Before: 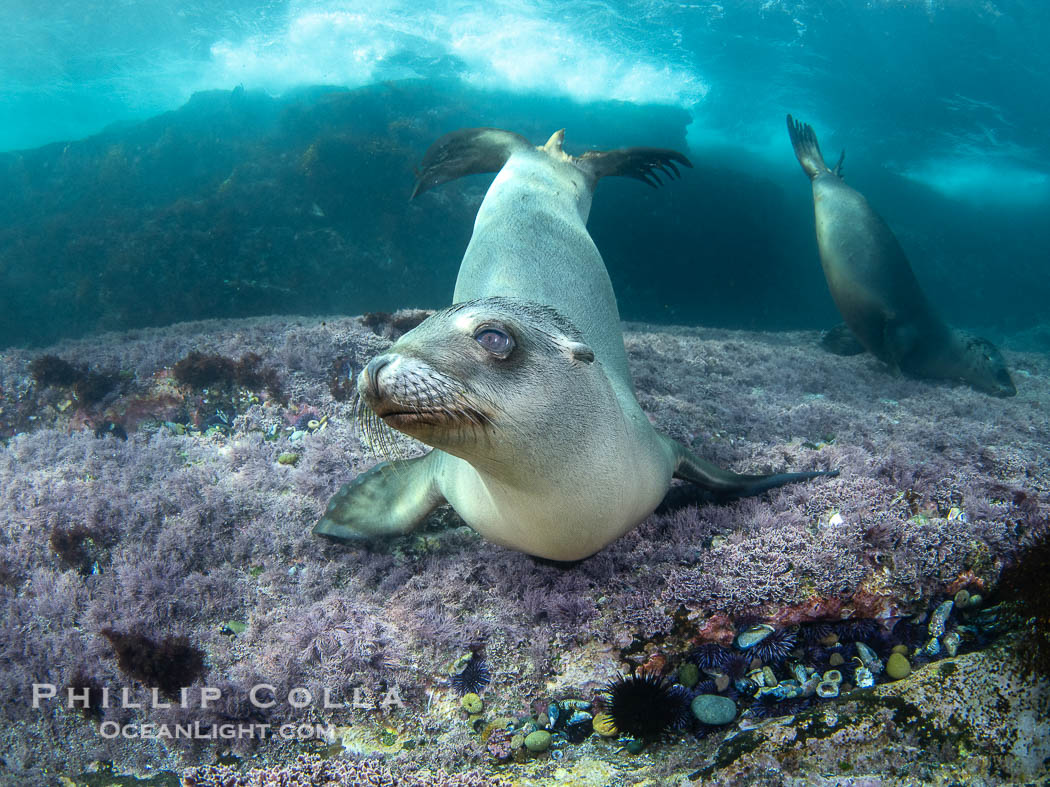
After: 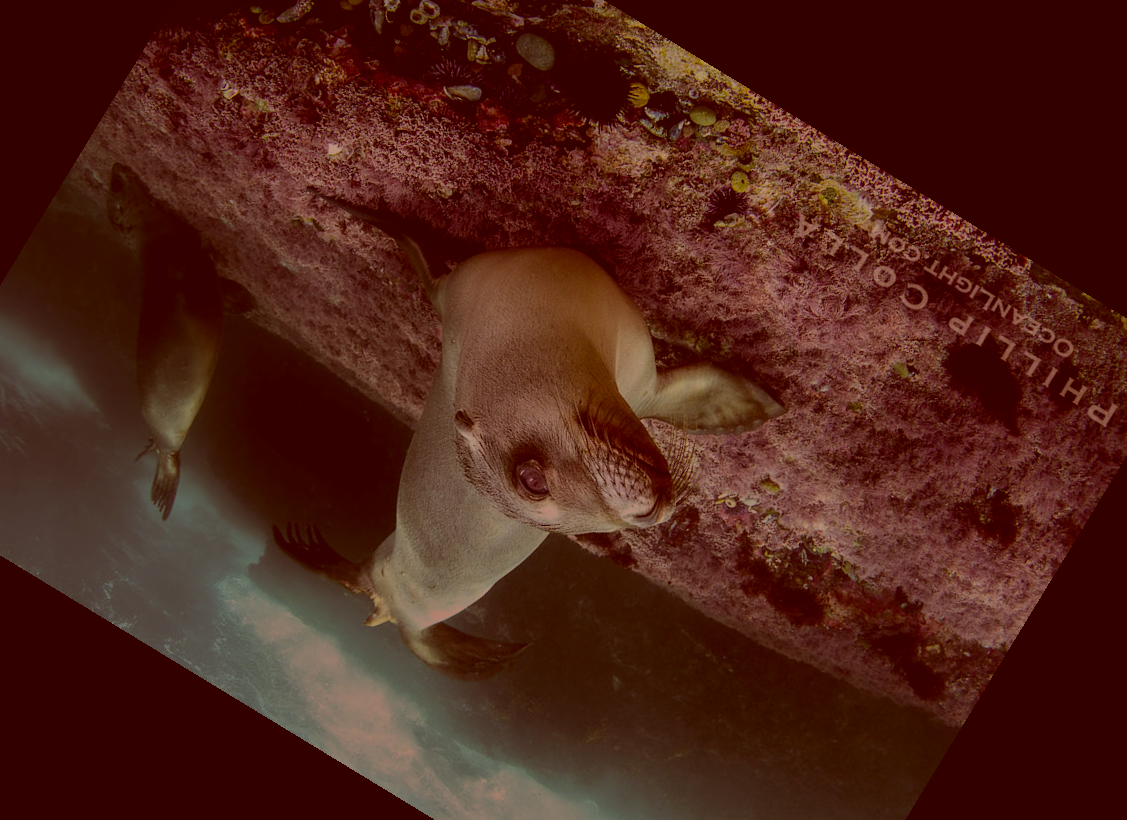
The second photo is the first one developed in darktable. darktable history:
crop and rotate: angle 148.68°, left 9.111%, top 15.603%, right 4.588%, bottom 17.041%
tone equalizer: -8 EV -2 EV, -7 EV -2 EV, -6 EV -2 EV, -5 EV -2 EV, -4 EV -2 EV, -3 EV -2 EV, -2 EV -2 EV, -1 EV -1.63 EV, +0 EV -2 EV
color balance rgb: linear chroma grading › global chroma 8.12%, perceptual saturation grading › global saturation 9.07%, perceptual saturation grading › highlights -13.84%, perceptual saturation grading › mid-tones 14.88%, perceptual saturation grading › shadows 22.8%, perceptual brilliance grading › highlights 2.61%, global vibrance 12.07%
color correction: highlights a* 9.03, highlights b* 8.71, shadows a* 40, shadows b* 40, saturation 0.8
